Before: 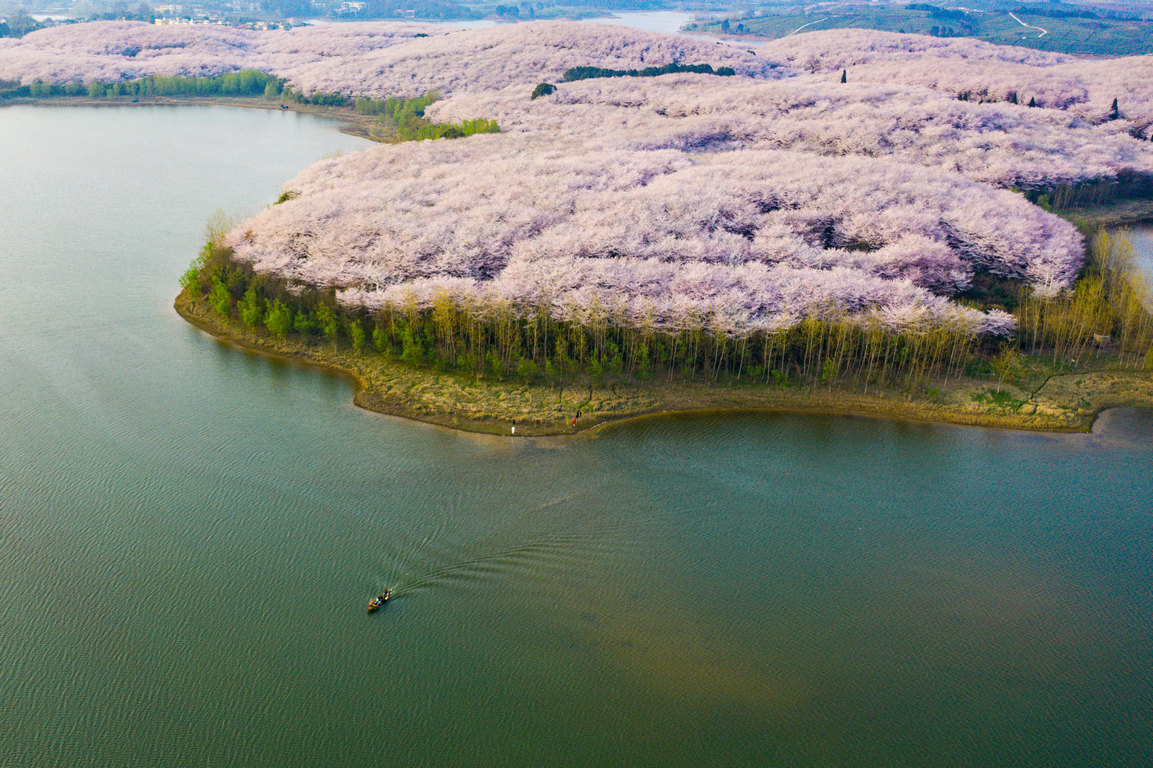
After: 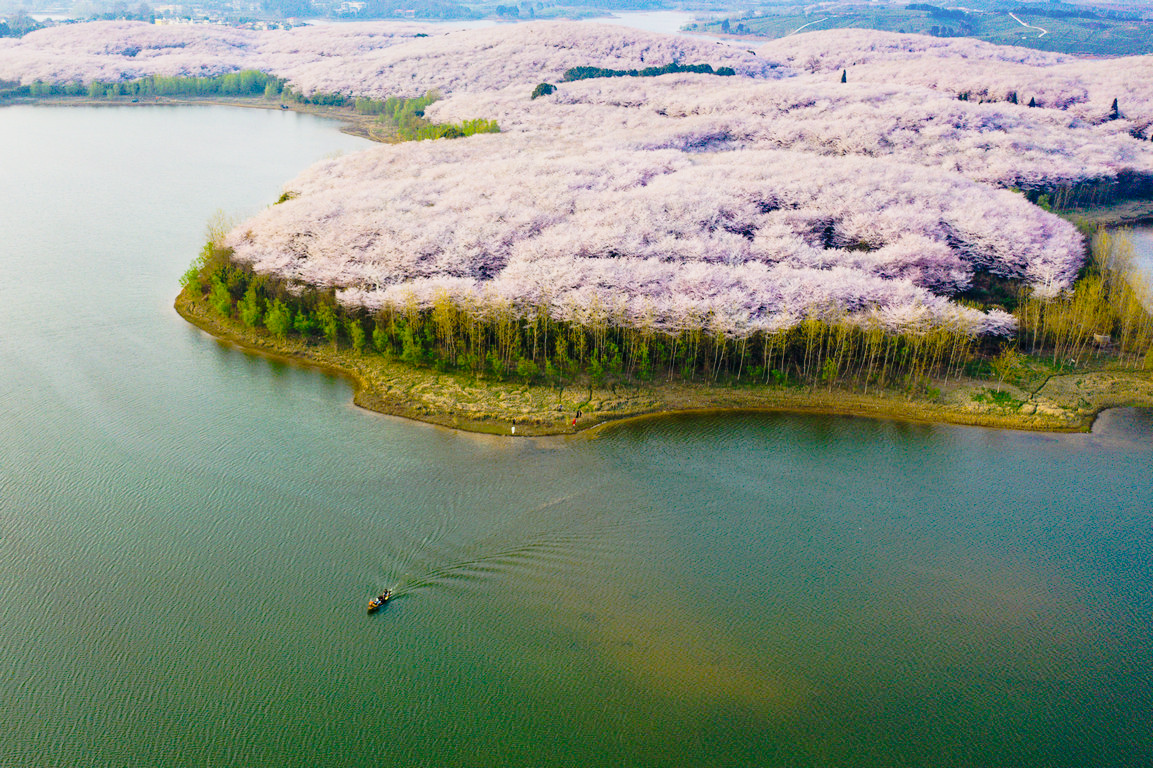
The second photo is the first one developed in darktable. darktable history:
tone curve: curves: ch0 [(0, 0) (0.168, 0.142) (0.359, 0.44) (0.469, 0.544) (0.634, 0.722) (0.858, 0.903) (1, 0.968)]; ch1 [(0, 0) (0.437, 0.453) (0.472, 0.47) (0.502, 0.502) (0.54, 0.534) (0.57, 0.592) (0.618, 0.66) (0.699, 0.749) (0.859, 0.919) (1, 1)]; ch2 [(0, 0) (0.33, 0.301) (0.421, 0.443) (0.476, 0.498) (0.505, 0.503) (0.547, 0.557) (0.586, 0.634) (0.608, 0.676) (1, 1)], preserve colors none
